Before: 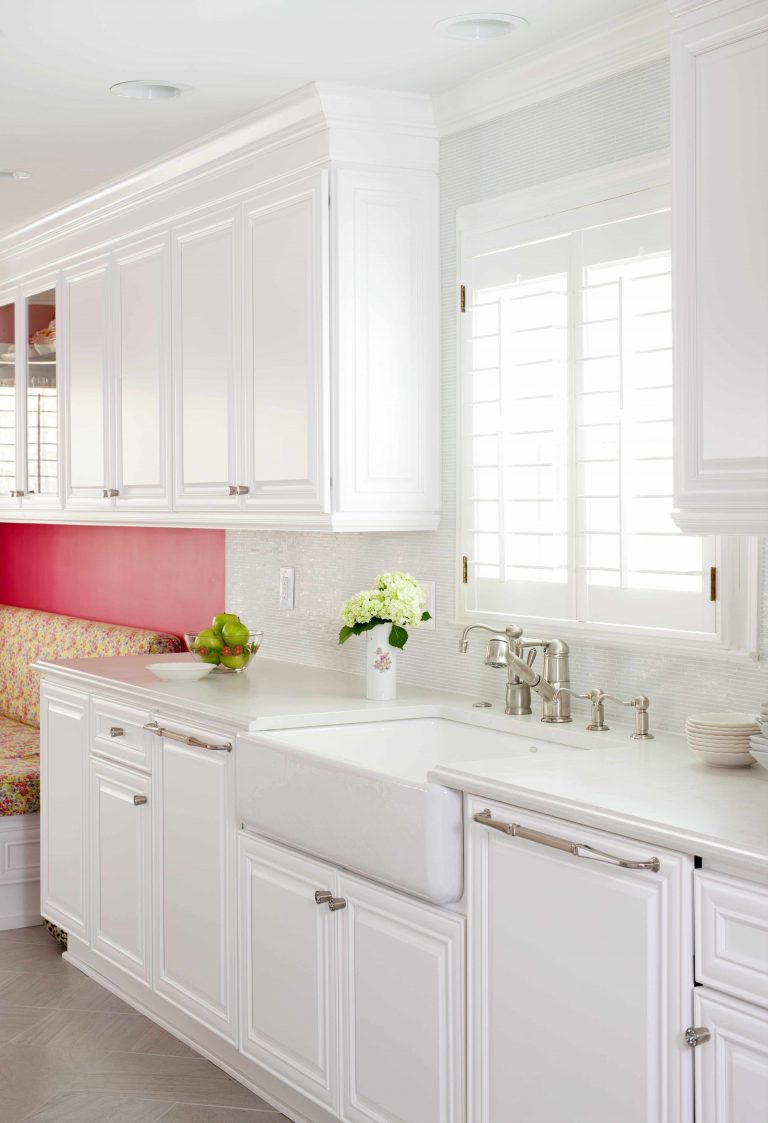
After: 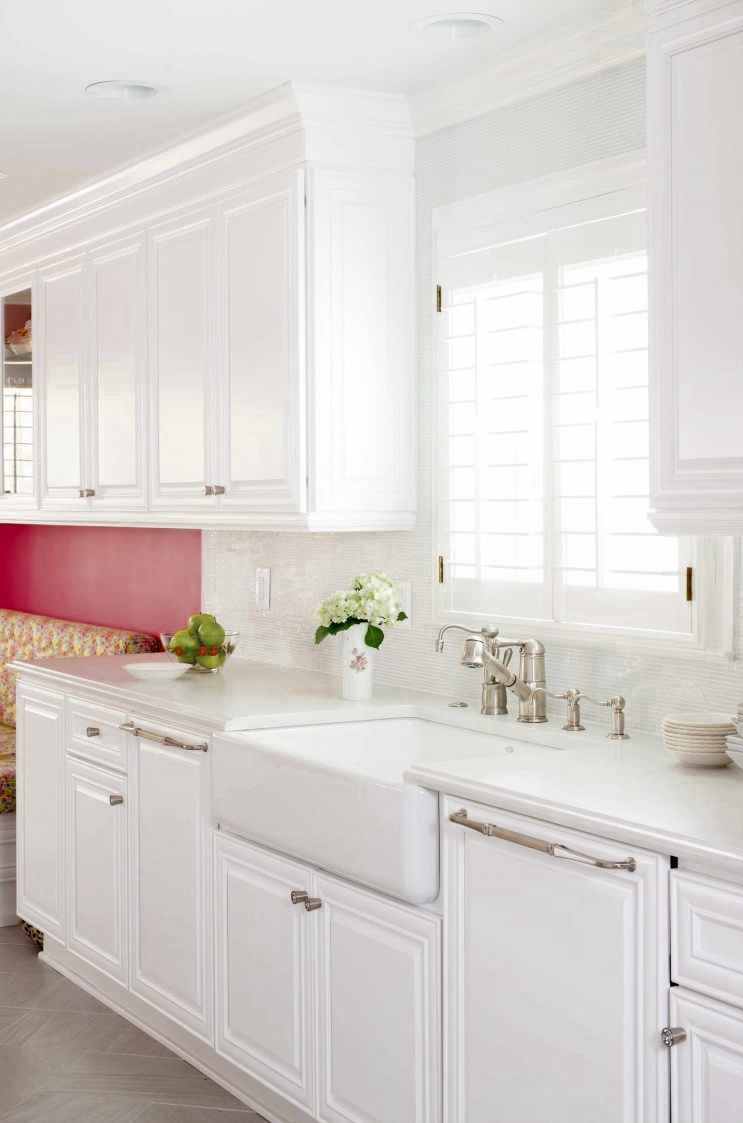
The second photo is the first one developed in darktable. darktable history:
shadows and highlights: shadows -30, highlights 30
crop and rotate: left 3.238%
color zones: curves: ch0 [(0.11, 0.396) (0.195, 0.36) (0.25, 0.5) (0.303, 0.412) (0.357, 0.544) (0.75, 0.5) (0.967, 0.328)]; ch1 [(0, 0.468) (0.112, 0.512) (0.202, 0.6) (0.25, 0.5) (0.307, 0.352) (0.357, 0.544) (0.75, 0.5) (0.963, 0.524)]
